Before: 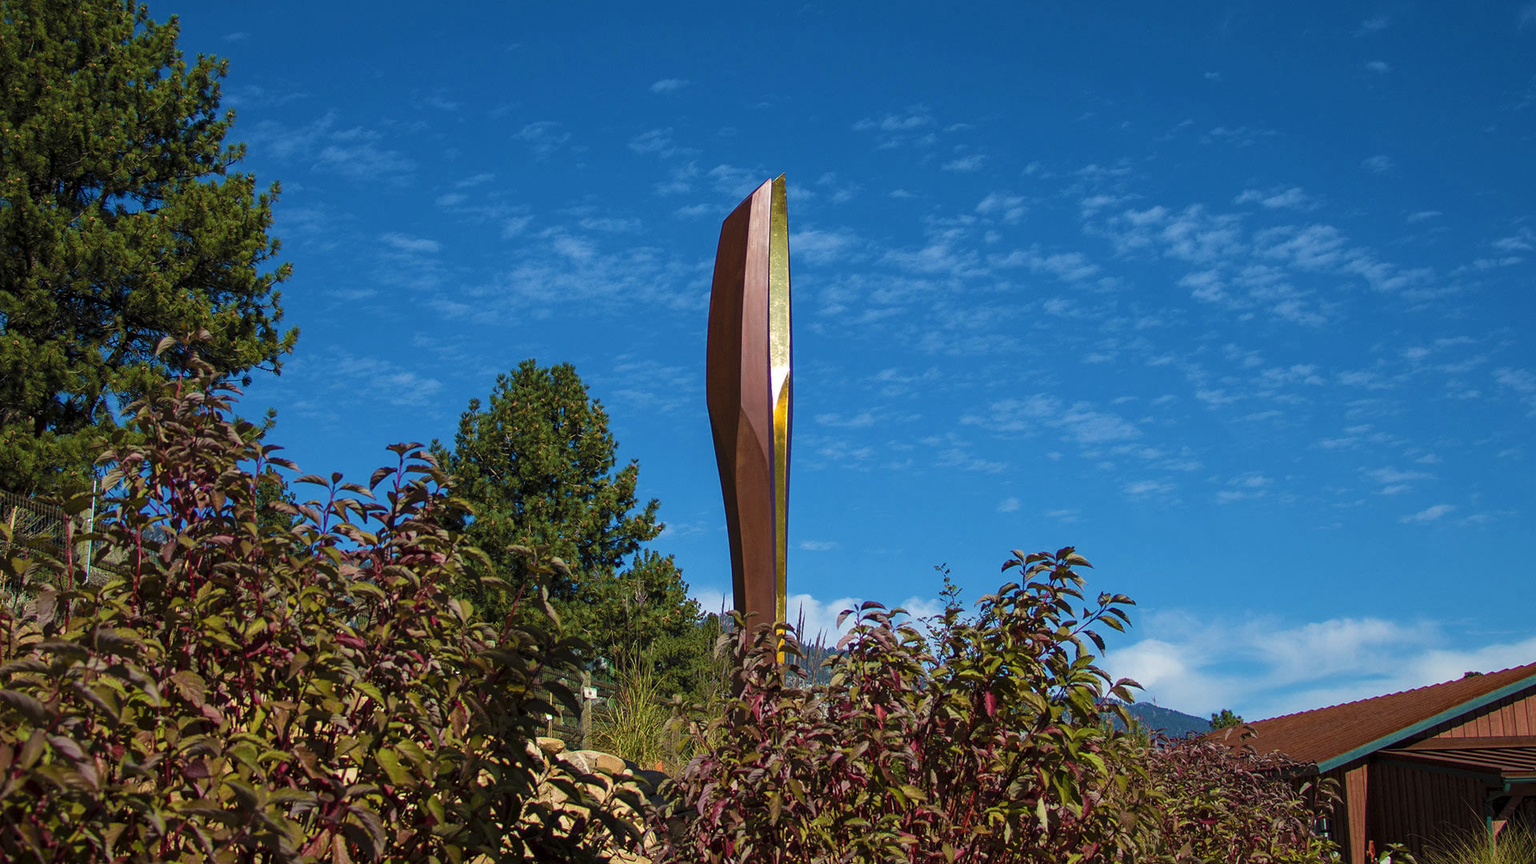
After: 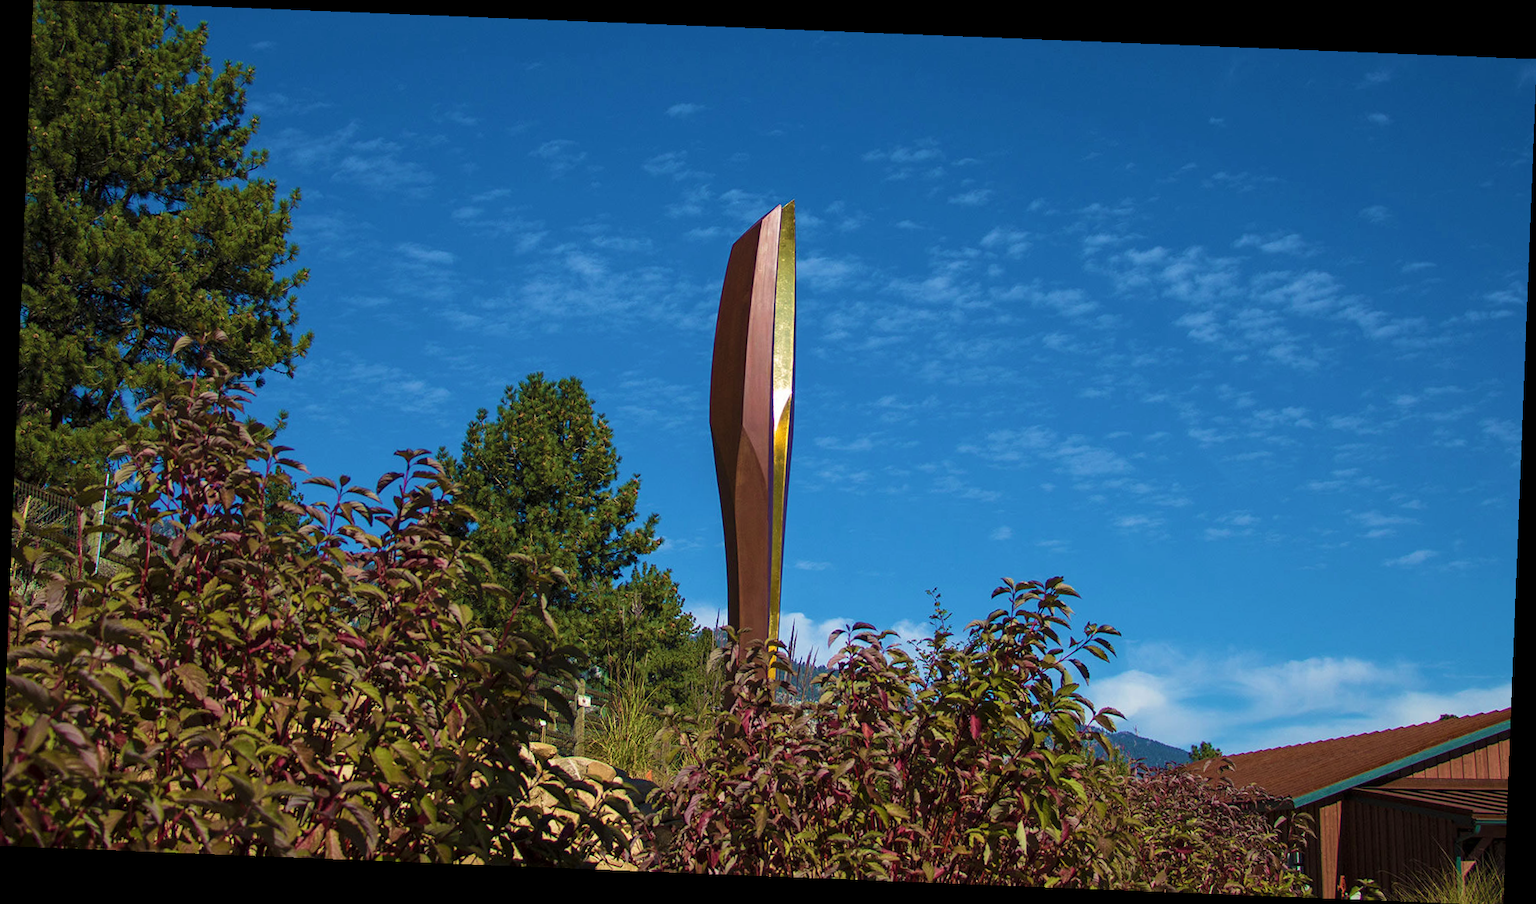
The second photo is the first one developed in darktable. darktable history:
rotate and perspective: rotation 2.27°, automatic cropping off
velvia: on, module defaults
